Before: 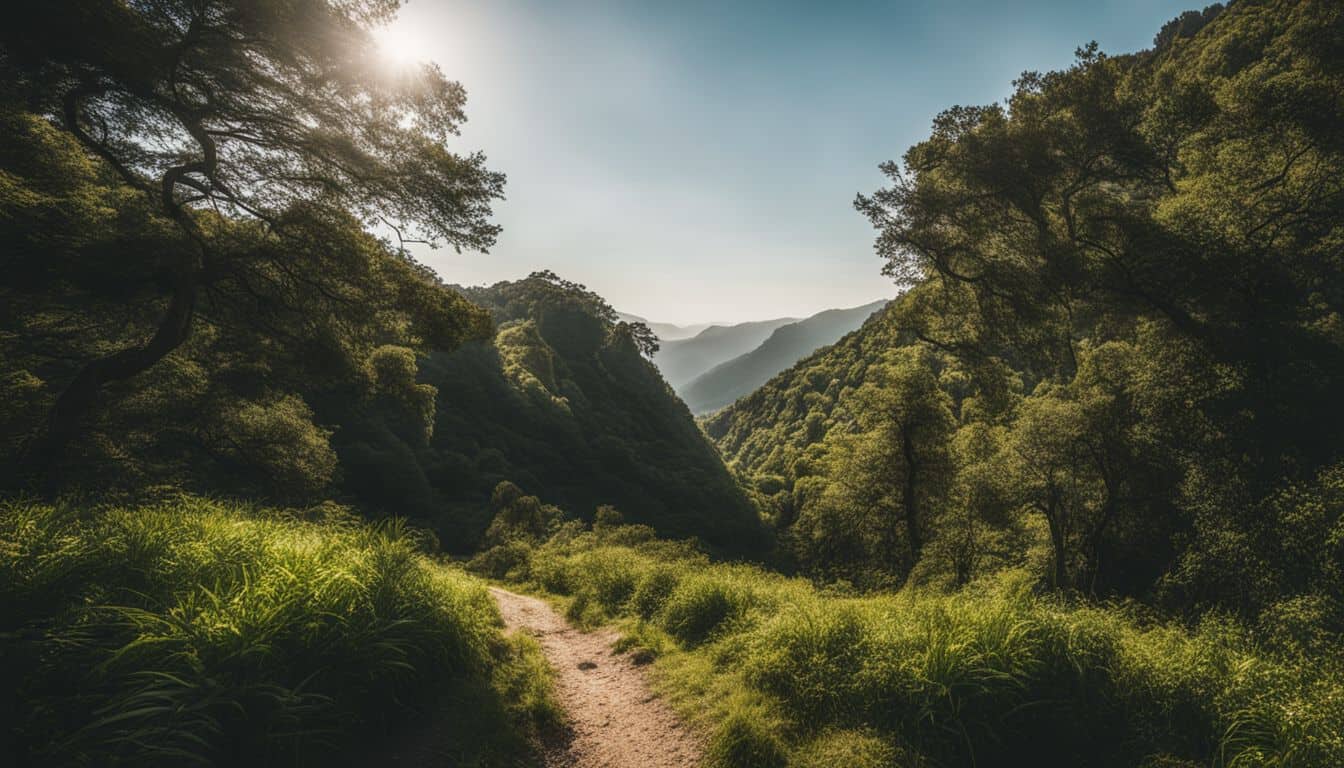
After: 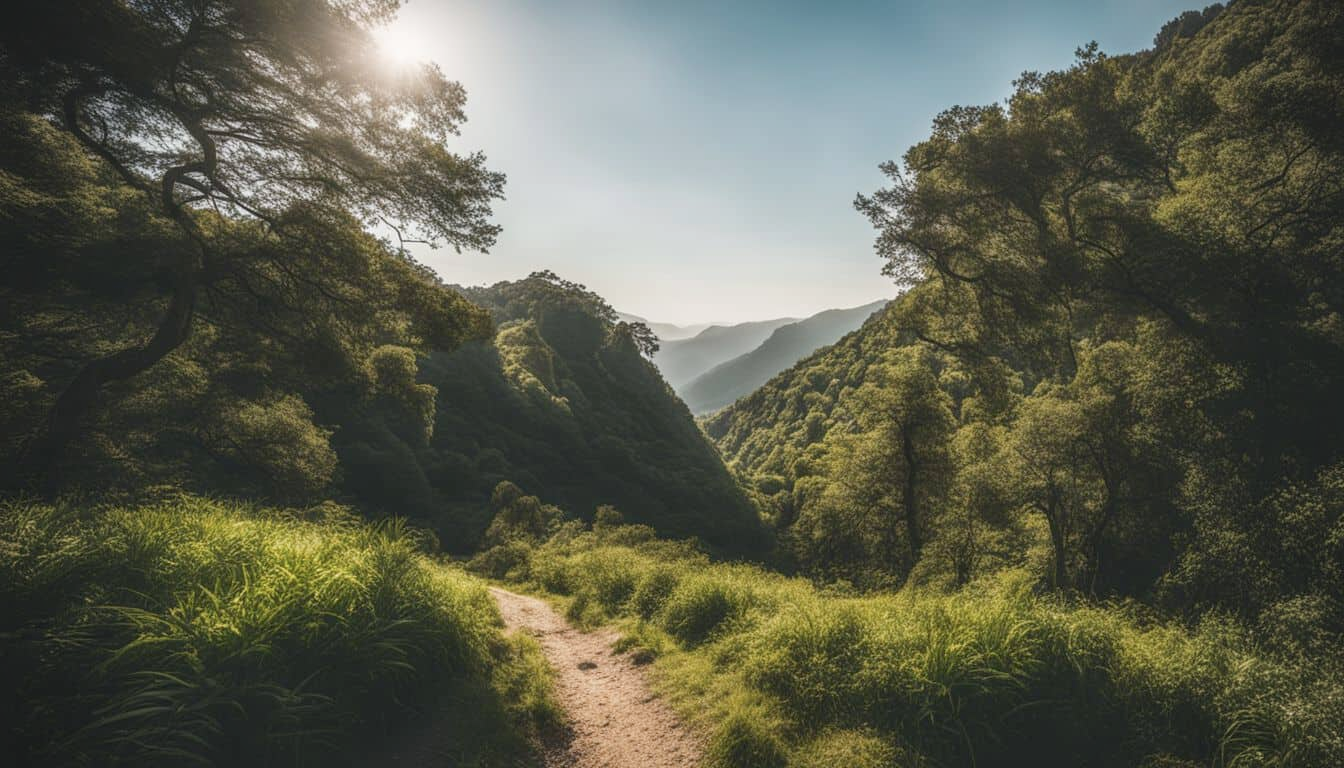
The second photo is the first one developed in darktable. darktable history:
vignetting: on, module defaults
exposure: exposure 0.367 EV, compensate highlight preservation false
color balance: contrast -15%
